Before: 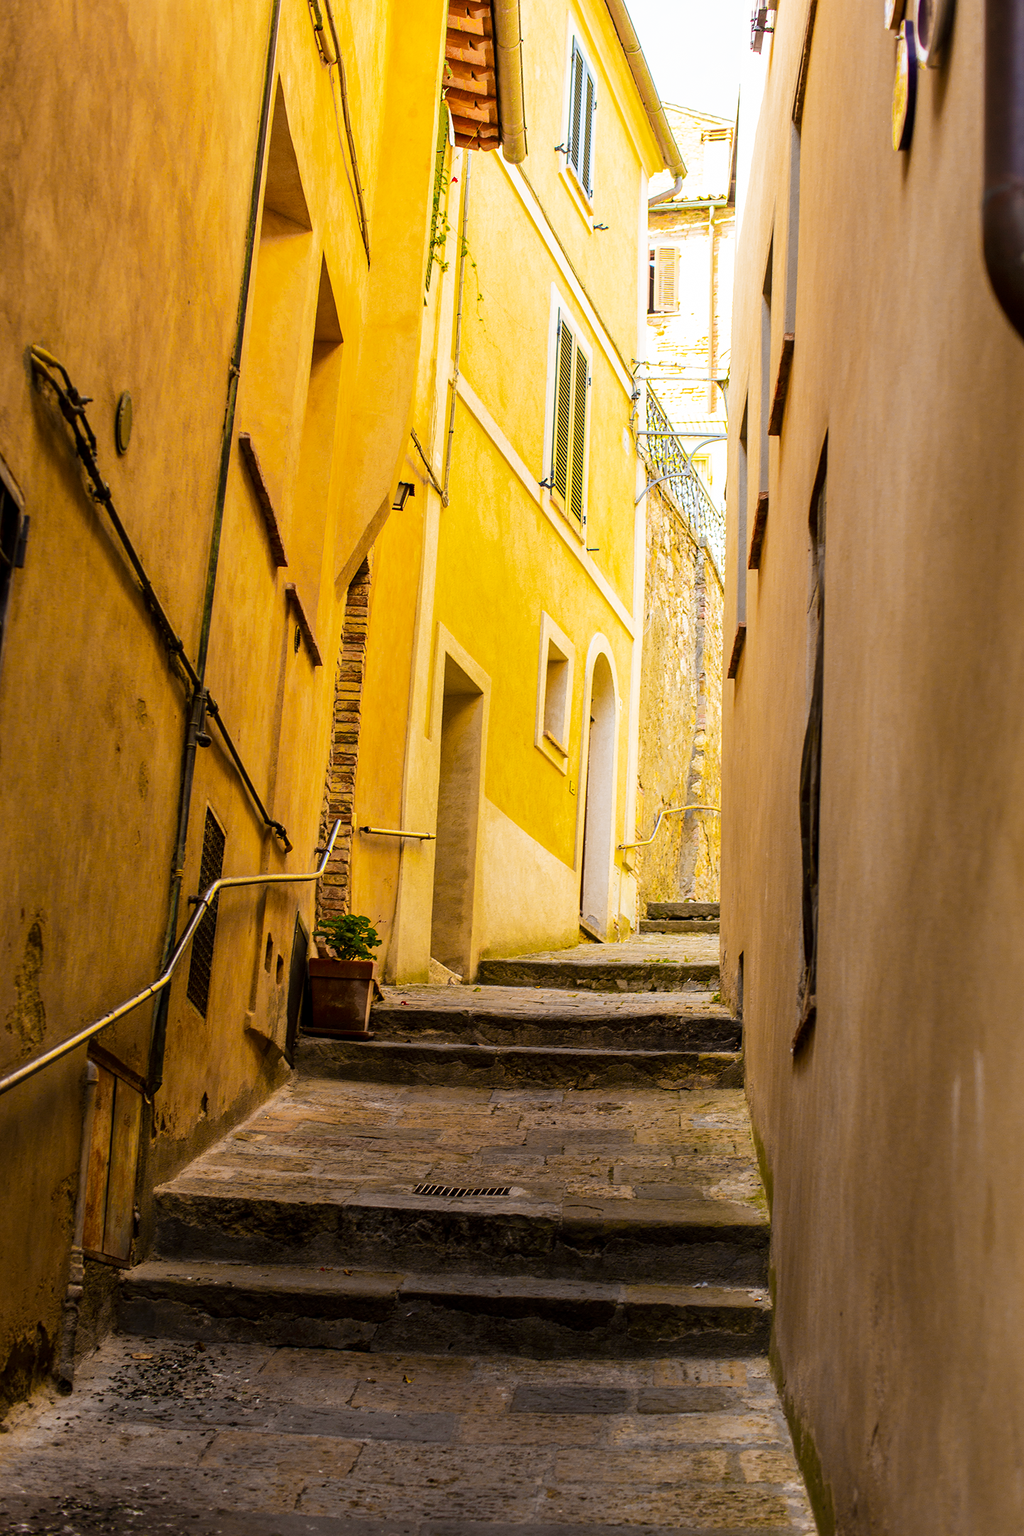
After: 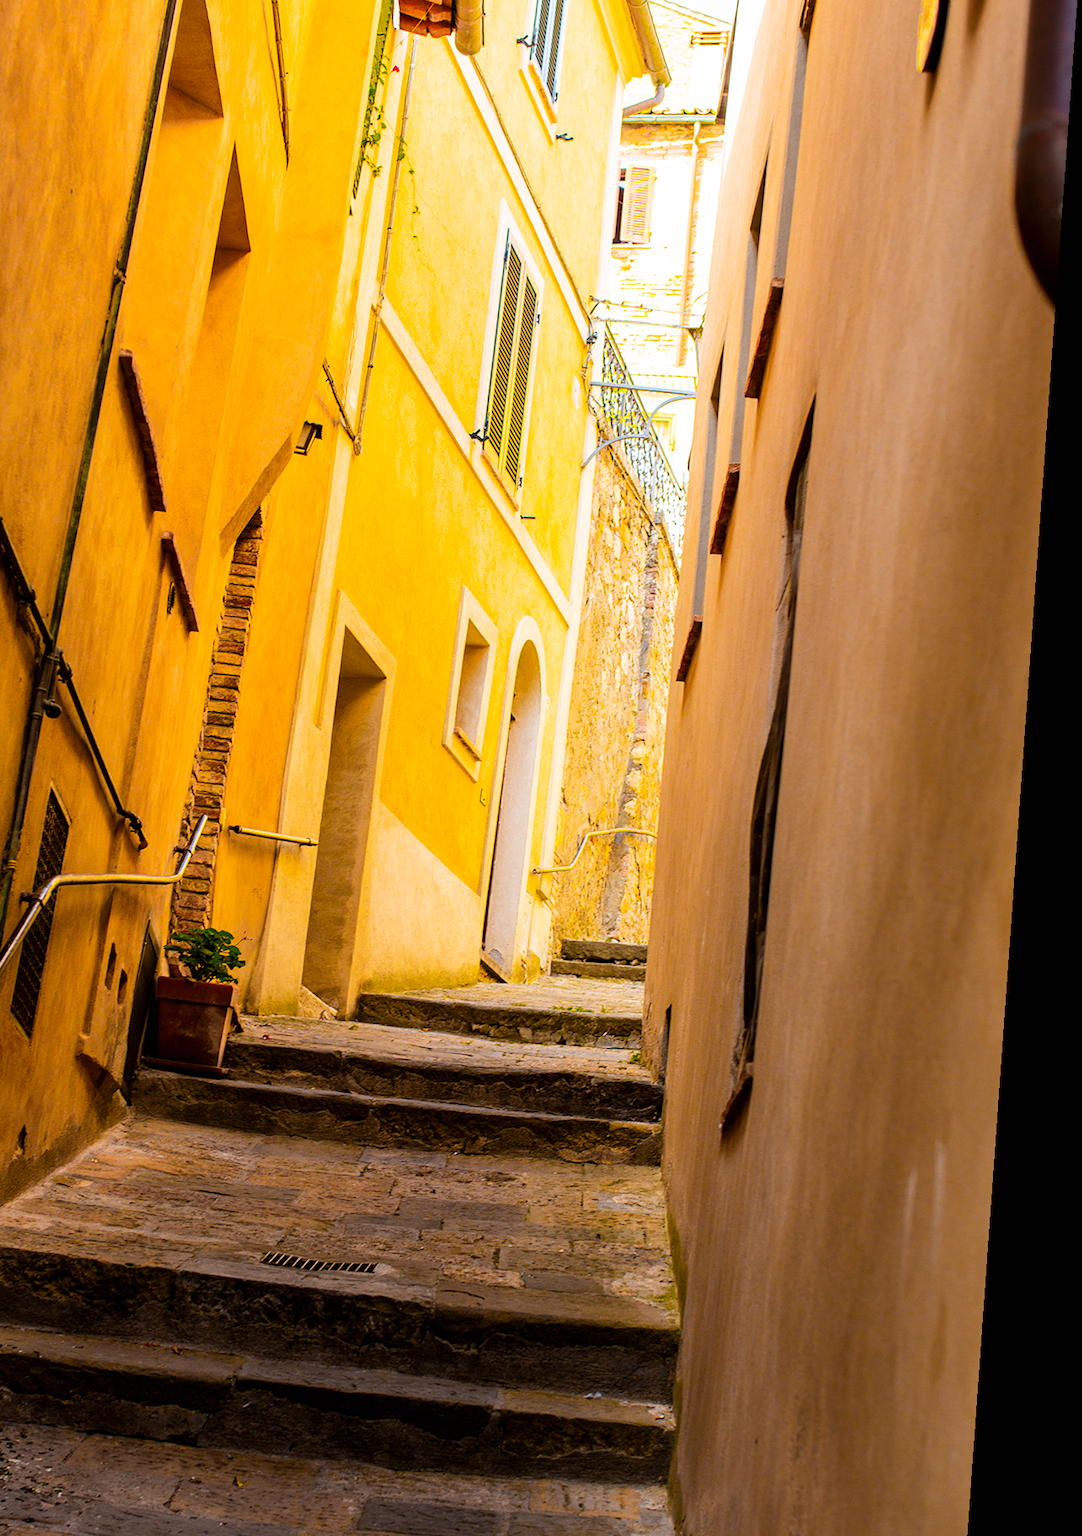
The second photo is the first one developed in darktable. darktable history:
rotate and perspective: rotation 4.1°, automatic cropping off
tone equalizer: on, module defaults
crop: left 19.159%, top 9.58%, bottom 9.58%
white balance: red 1, blue 1
exposure: black level correction 0, compensate exposure bias true, compensate highlight preservation false
